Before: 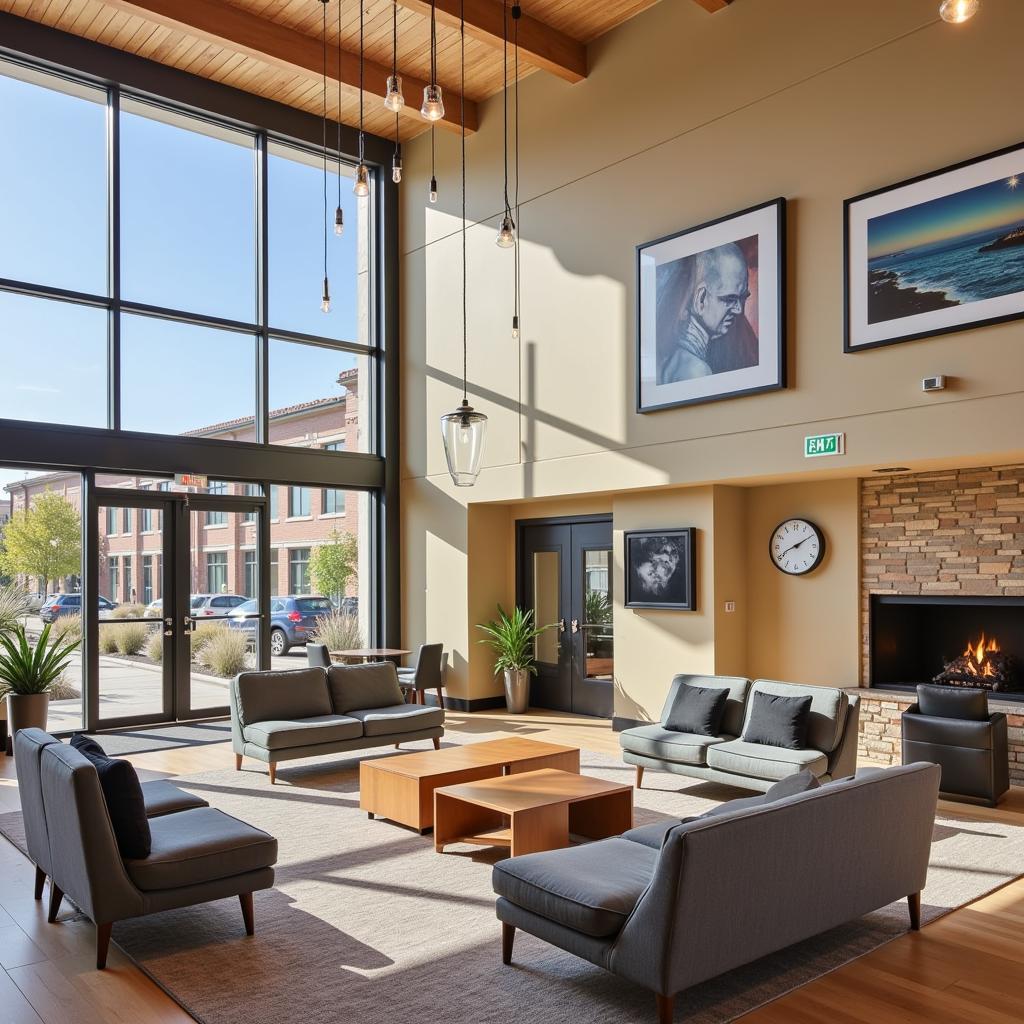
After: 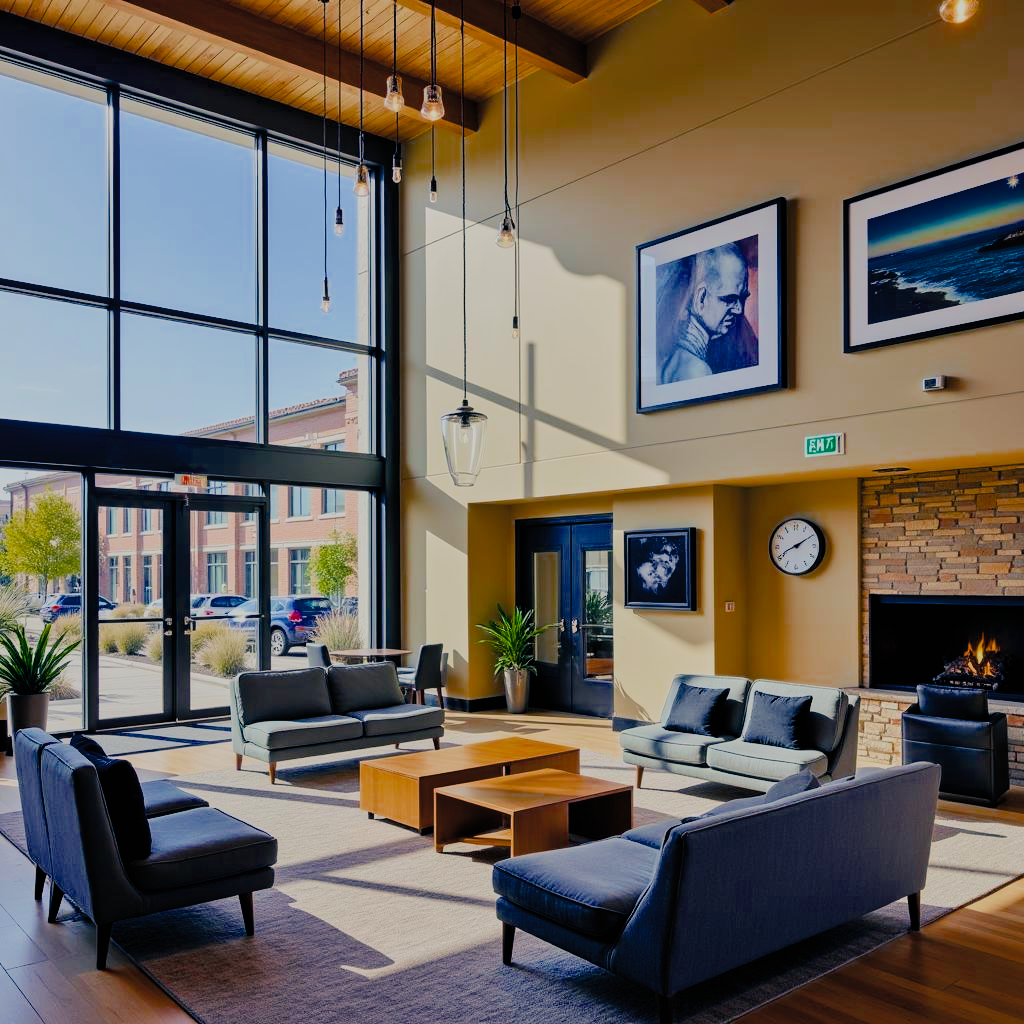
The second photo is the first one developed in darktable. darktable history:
color balance rgb: shadows lift › luminance -40.993%, shadows lift › chroma 14.465%, shadows lift › hue 258.98°, perceptual saturation grading › global saturation 36.805%, perceptual saturation grading › shadows 36.05%, saturation formula JzAzBz (2021)
filmic rgb: black relative exposure -7.22 EV, white relative exposure 5.38 EV, hardness 3.02, color science v4 (2020)
shadows and highlights: shadows 25.85, highlights -23.86, highlights color adjustment 40.5%
